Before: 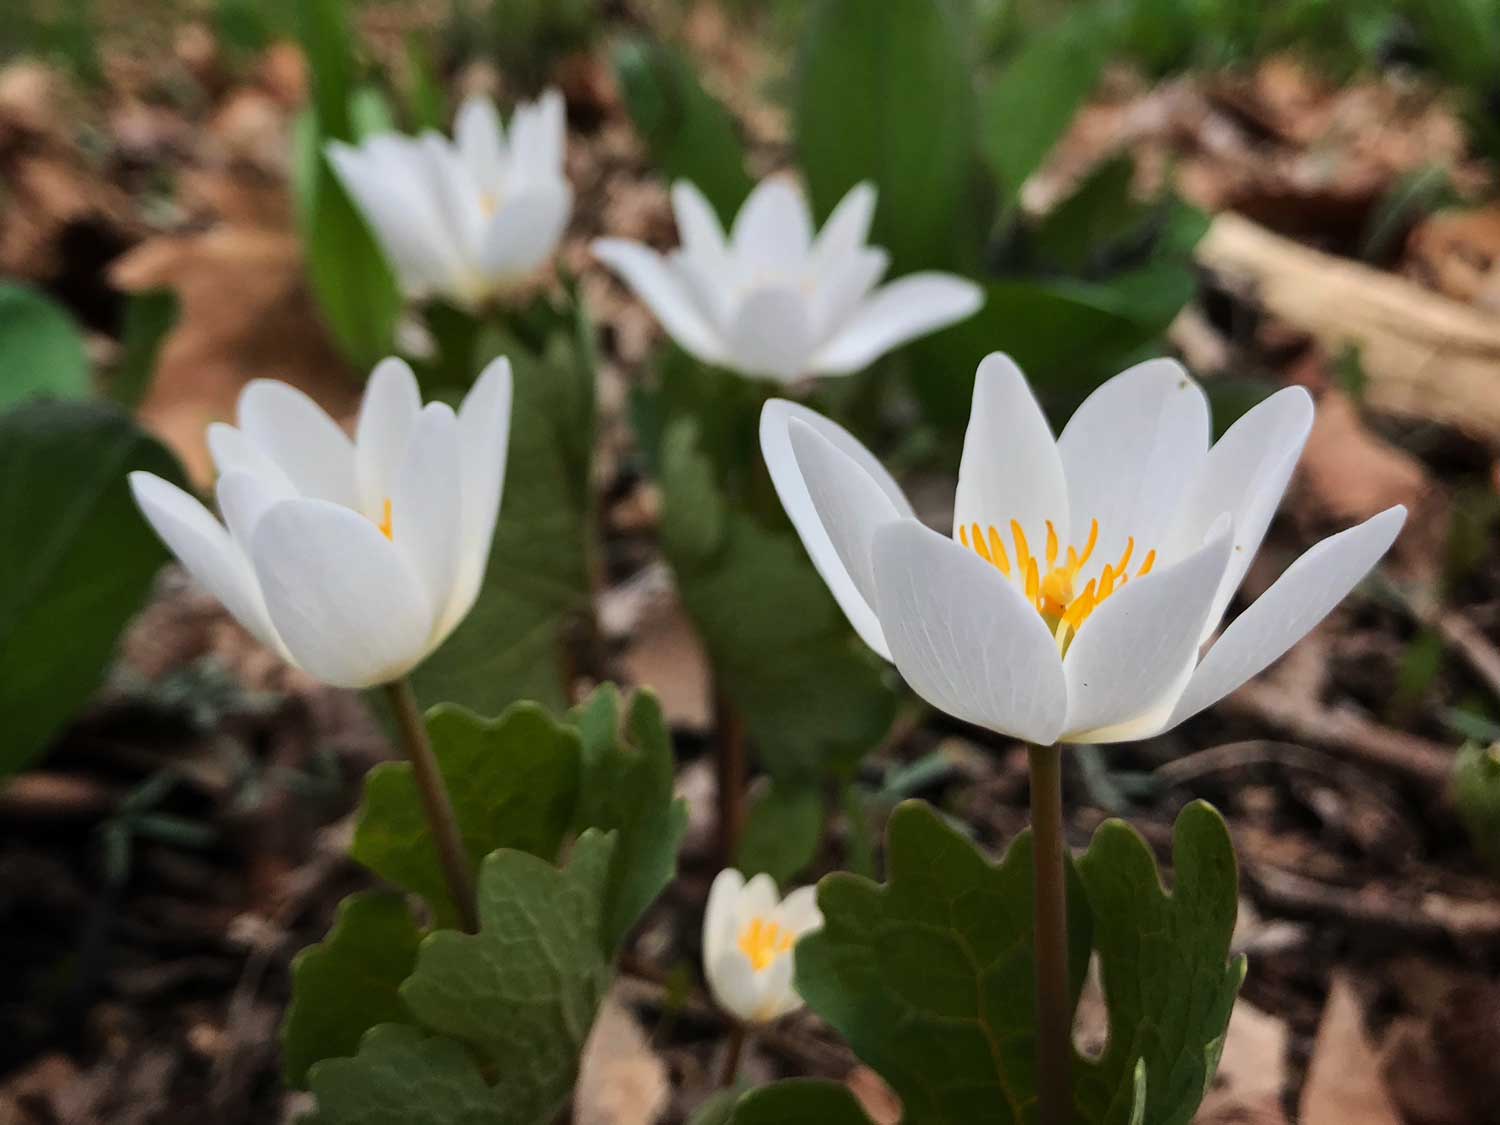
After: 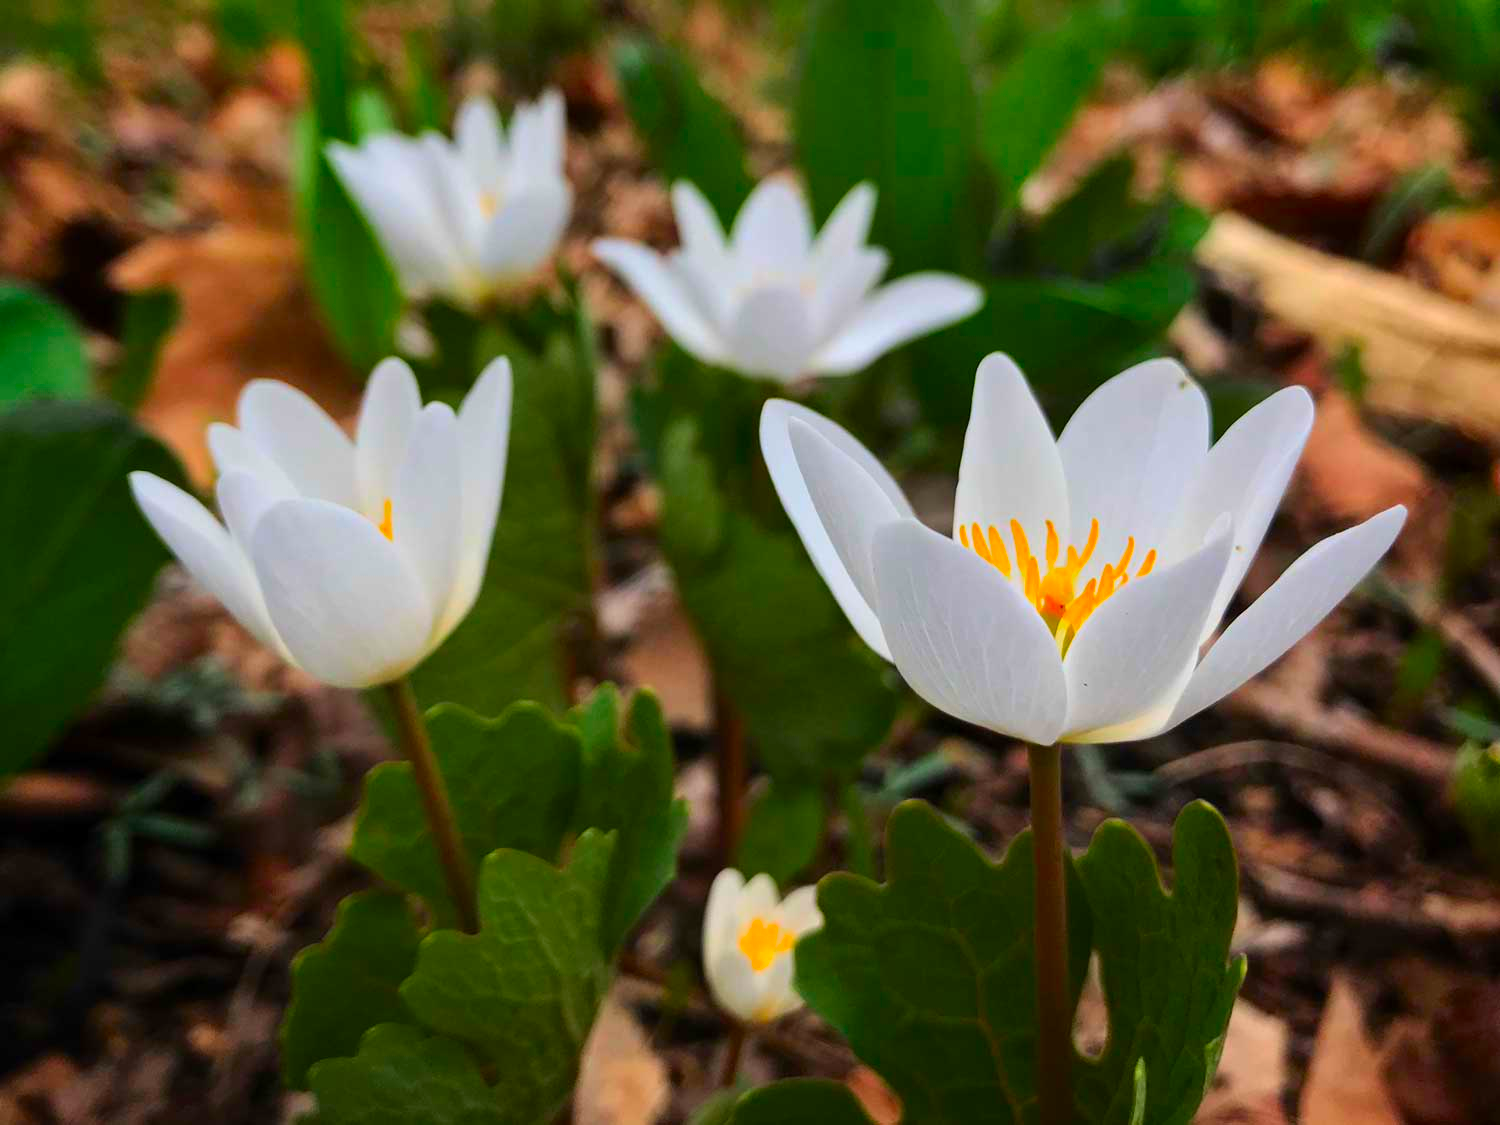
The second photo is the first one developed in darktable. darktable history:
color correction: highlights b* 0.012, saturation 1.8
